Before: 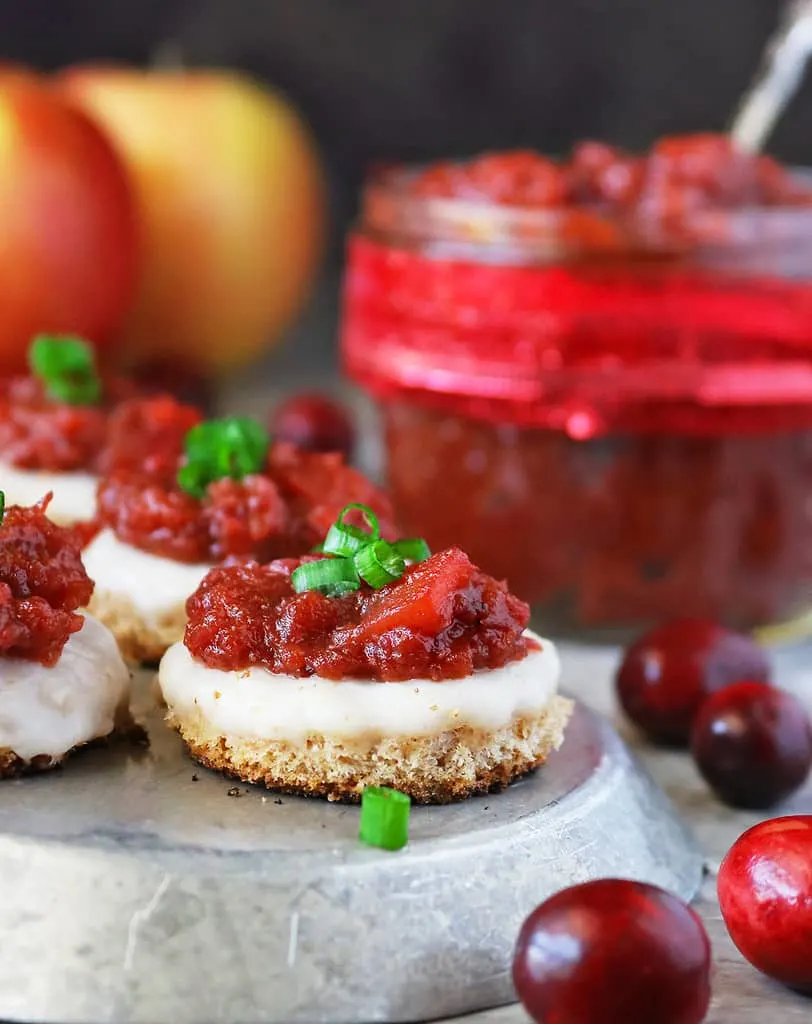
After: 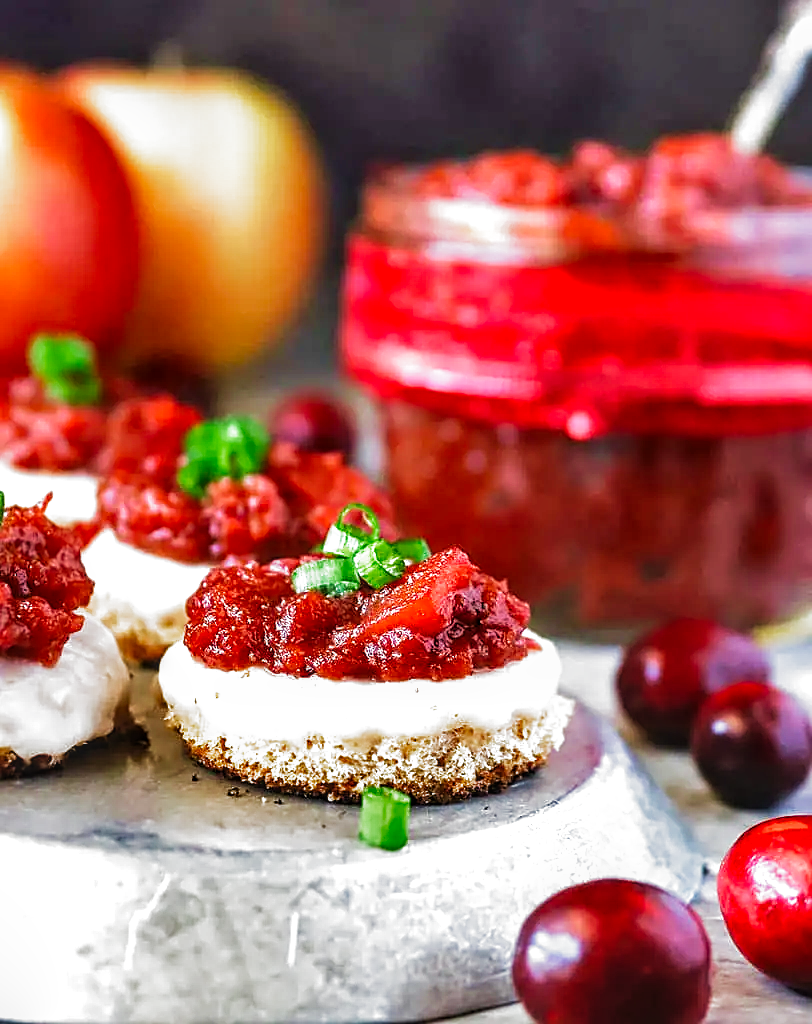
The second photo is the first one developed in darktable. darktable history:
shadows and highlights: soften with gaussian
velvia: strength 44.52%
filmic rgb: black relative exposure -8 EV, white relative exposure 2.37 EV, hardness 6.58, preserve chrominance no, color science v5 (2021), contrast in shadows safe, contrast in highlights safe
sharpen: on, module defaults
color balance rgb: global offset › luminance 0.243%, perceptual saturation grading › global saturation 9.75%
exposure: exposure 0.52 EV, compensate highlight preservation false
local contrast: on, module defaults
